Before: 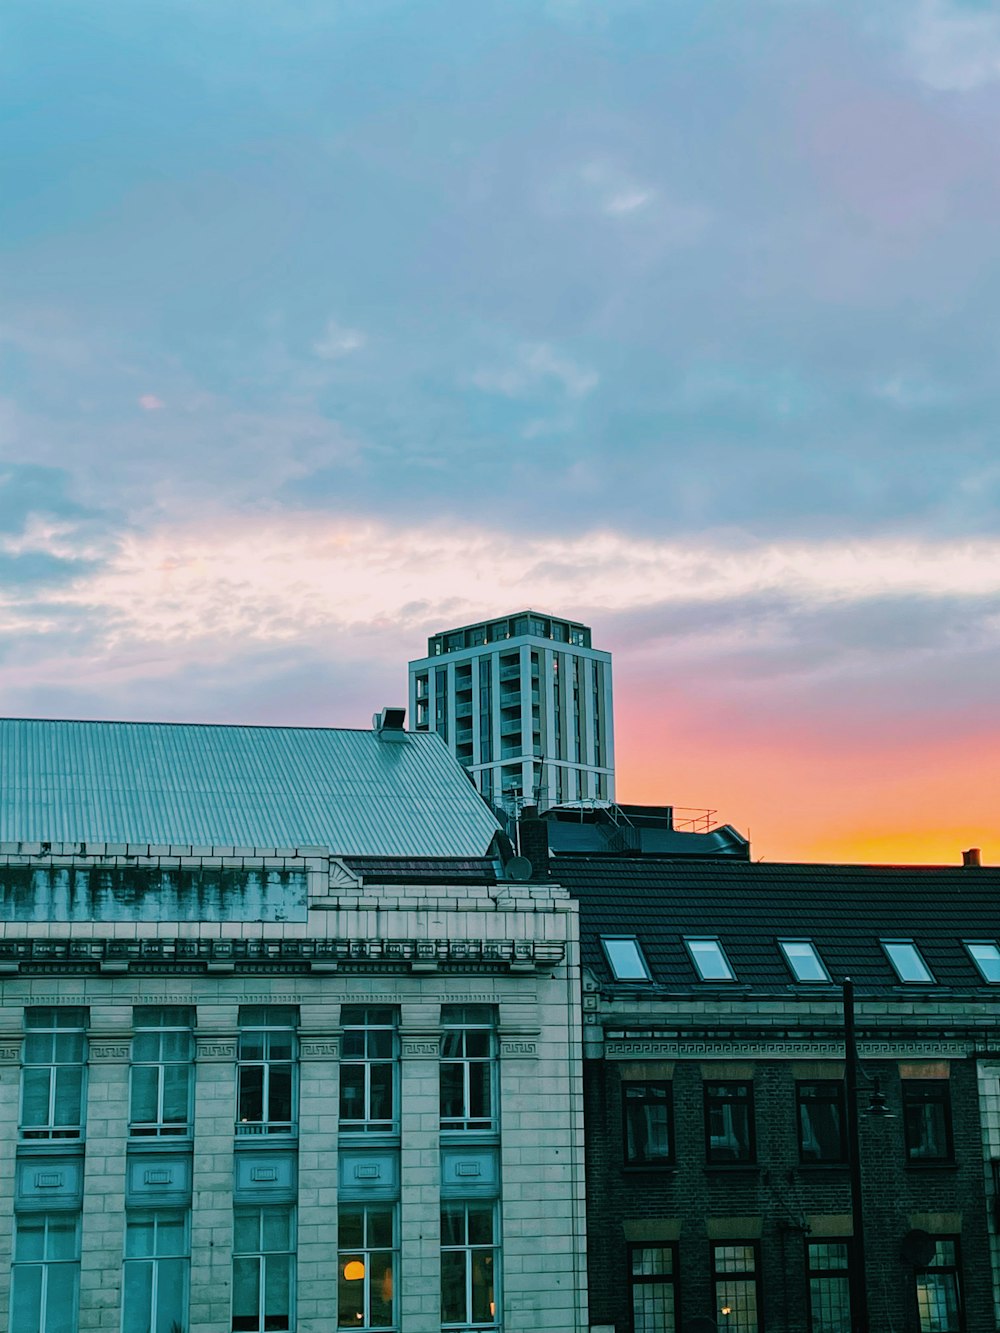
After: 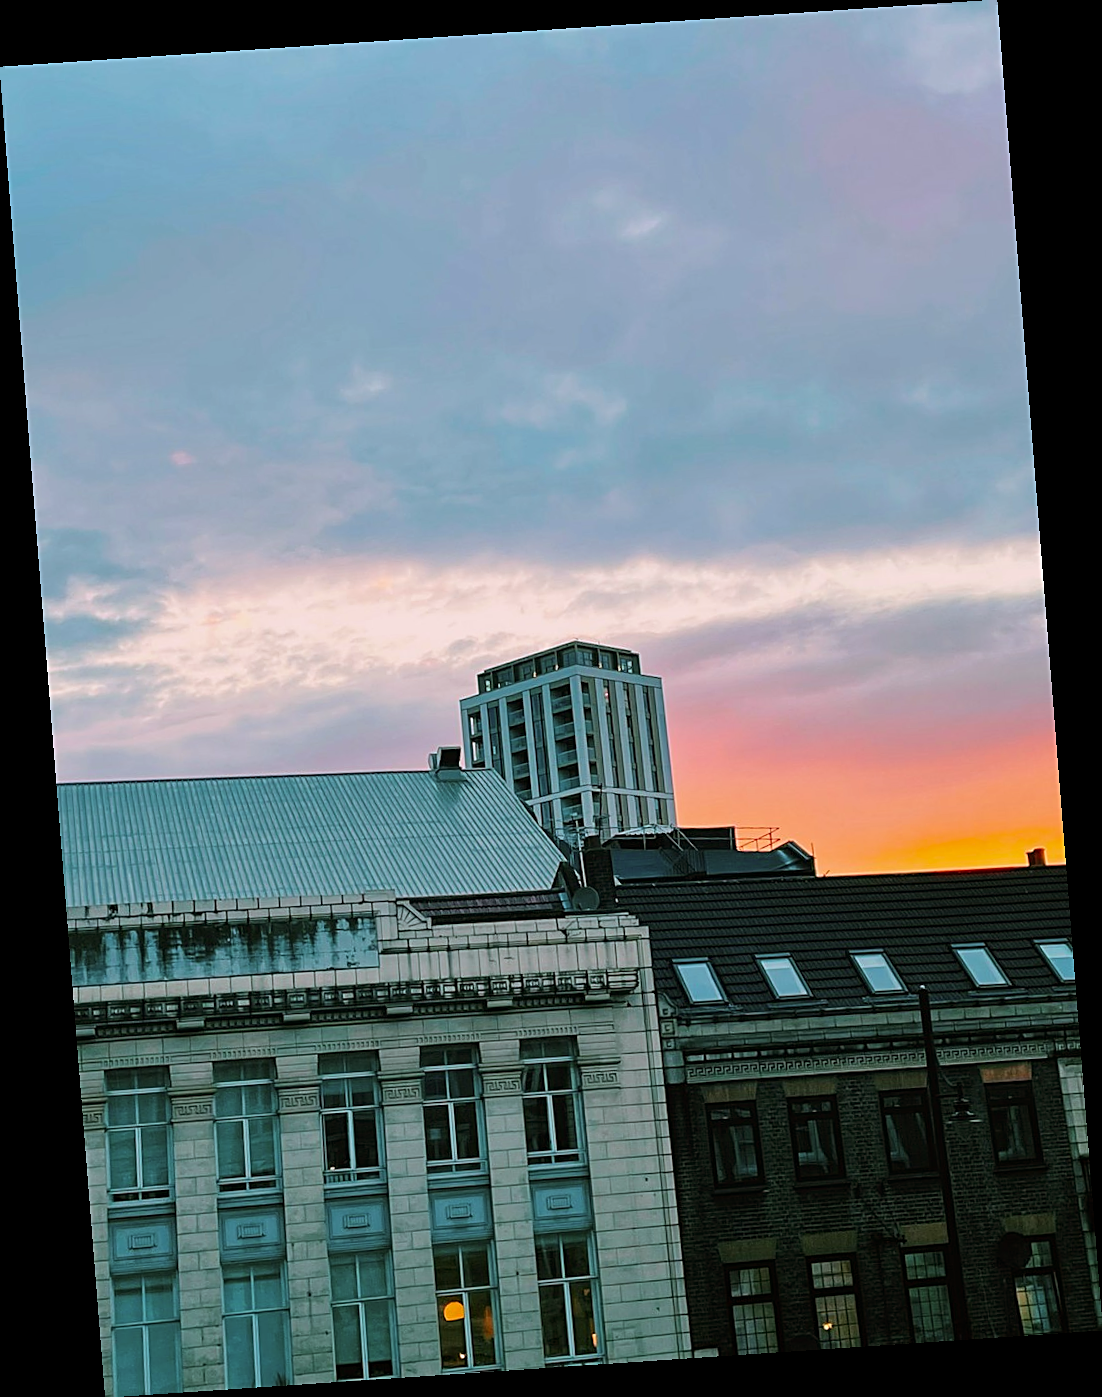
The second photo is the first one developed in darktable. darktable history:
rgb levels: mode RGB, independent channels, levels [[0, 0.5, 1], [0, 0.521, 1], [0, 0.536, 1]]
sharpen: on, module defaults
rotate and perspective: rotation -4.2°, shear 0.006, automatic cropping off
